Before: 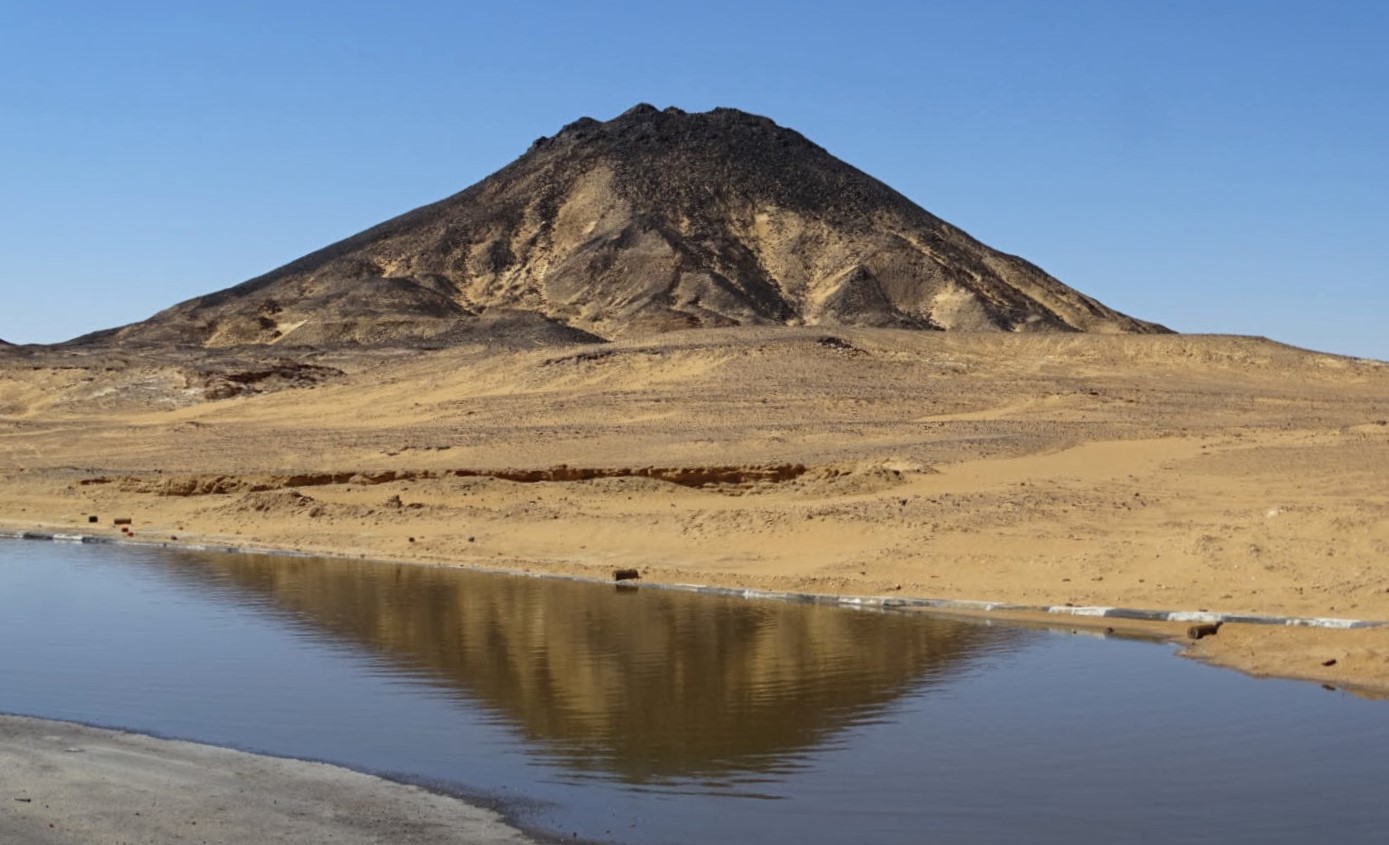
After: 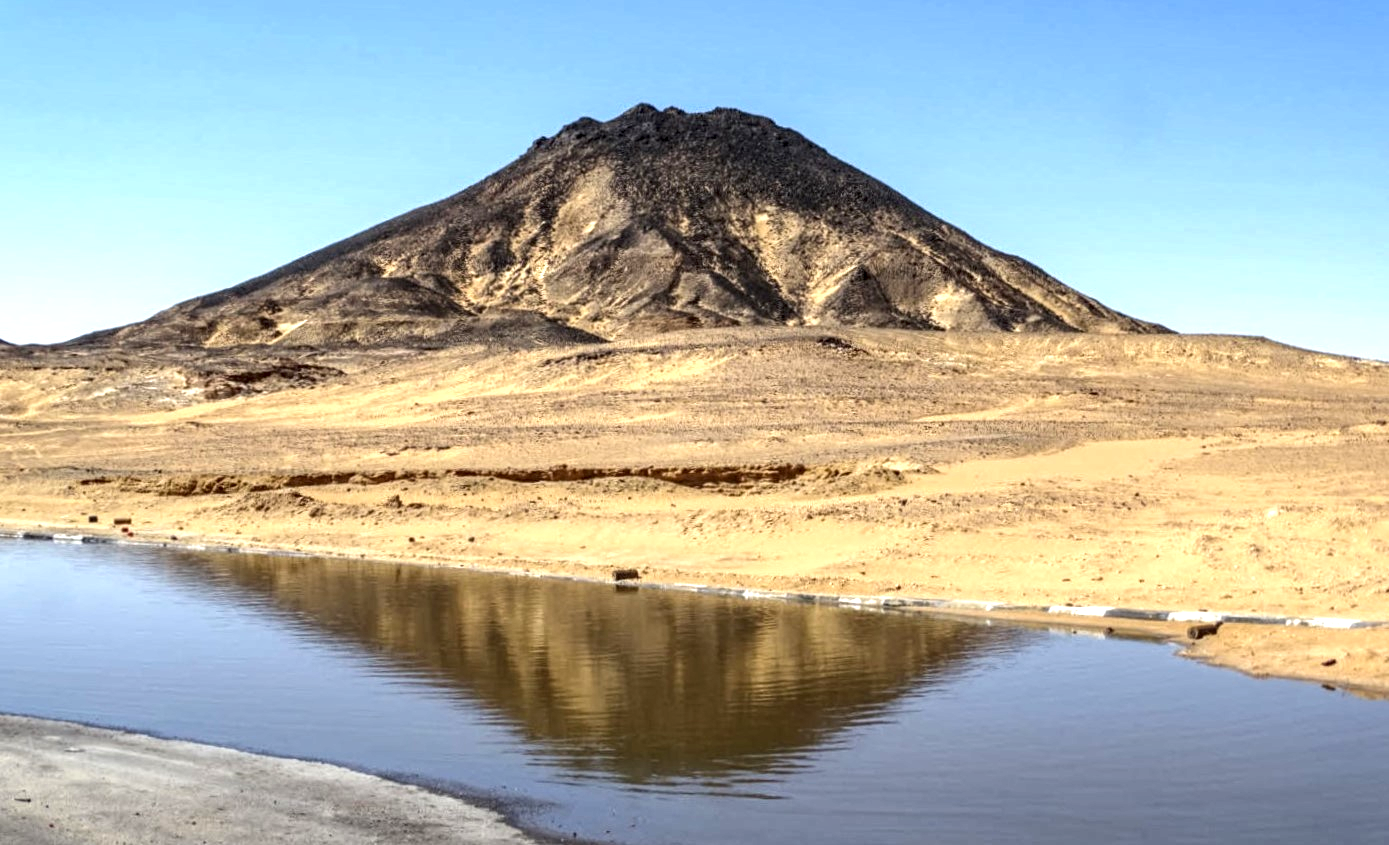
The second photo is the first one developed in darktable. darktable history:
tone equalizer: smoothing diameter 24.78%, edges refinement/feathering 7.8, preserve details guided filter
exposure: black level correction 0.001, exposure 0.961 EV, compensate highlight preservation false
local contrast: detail 150%
